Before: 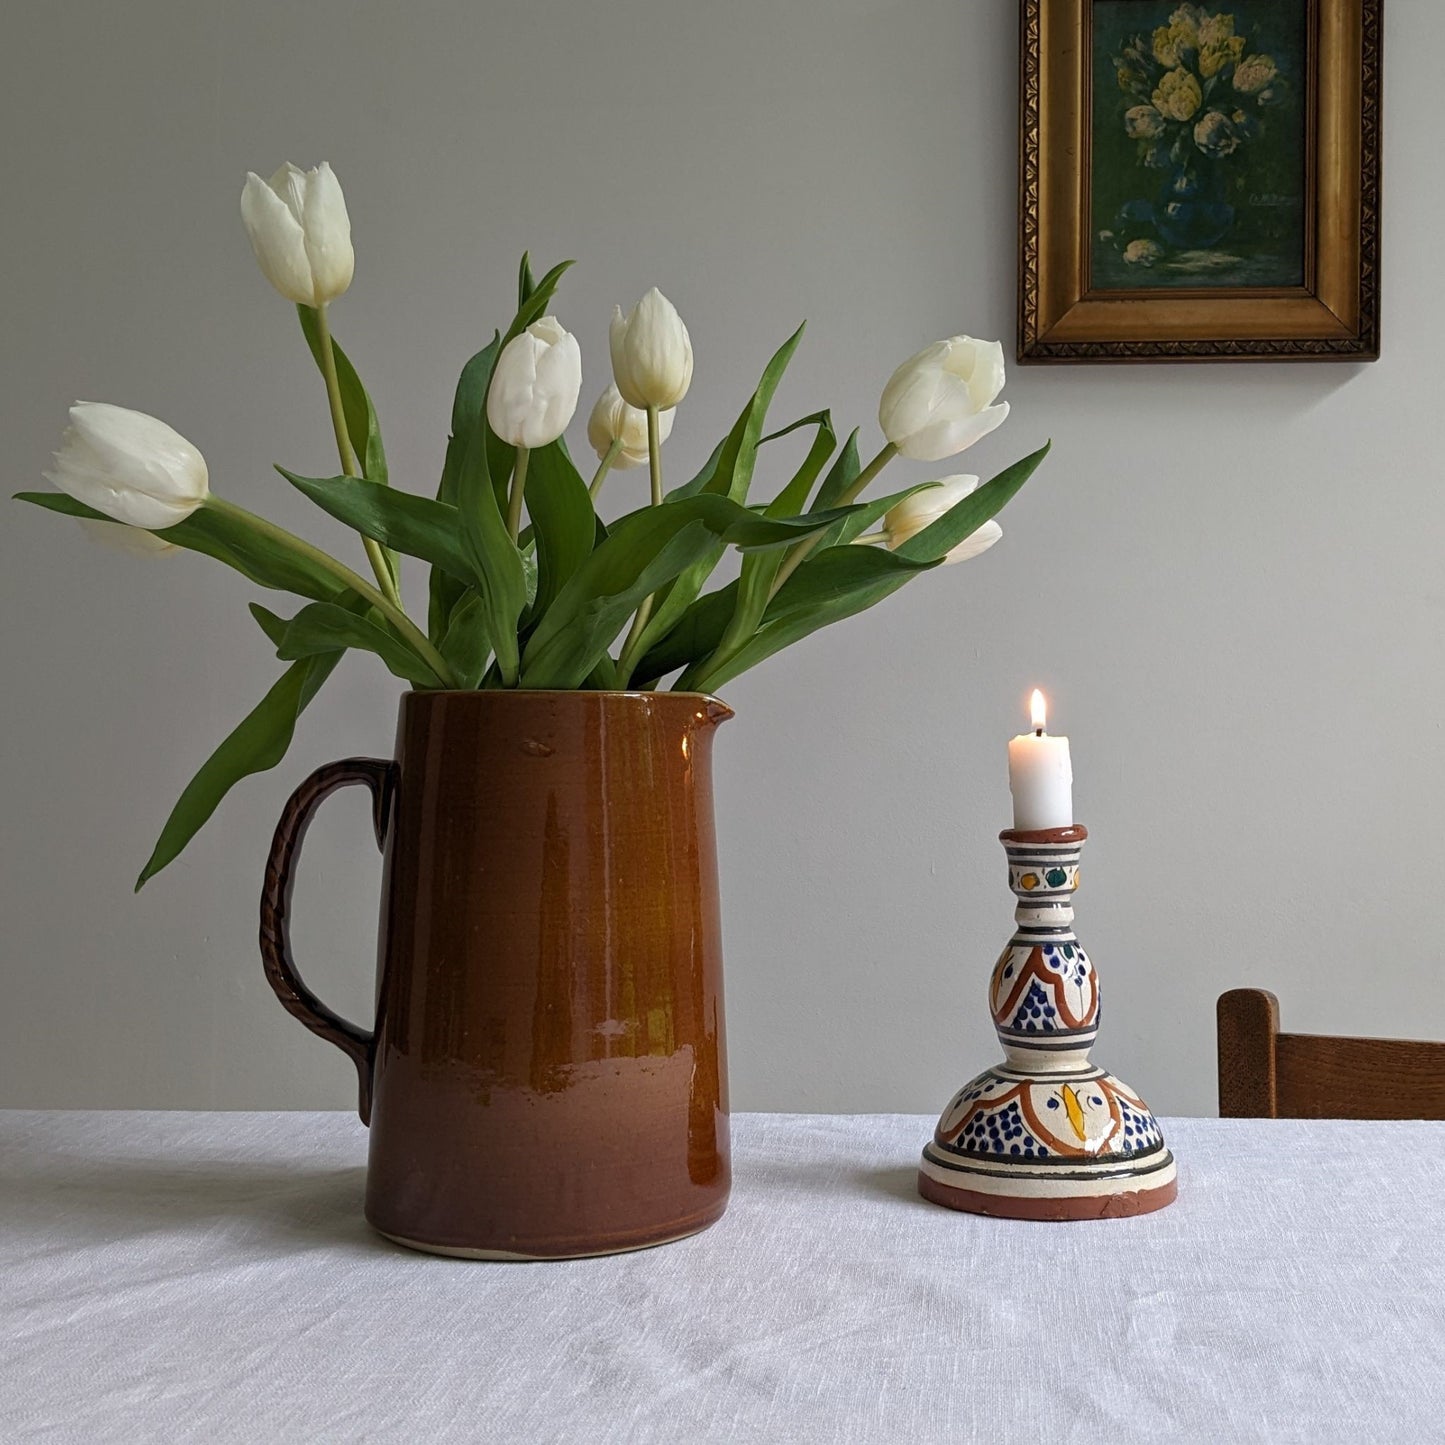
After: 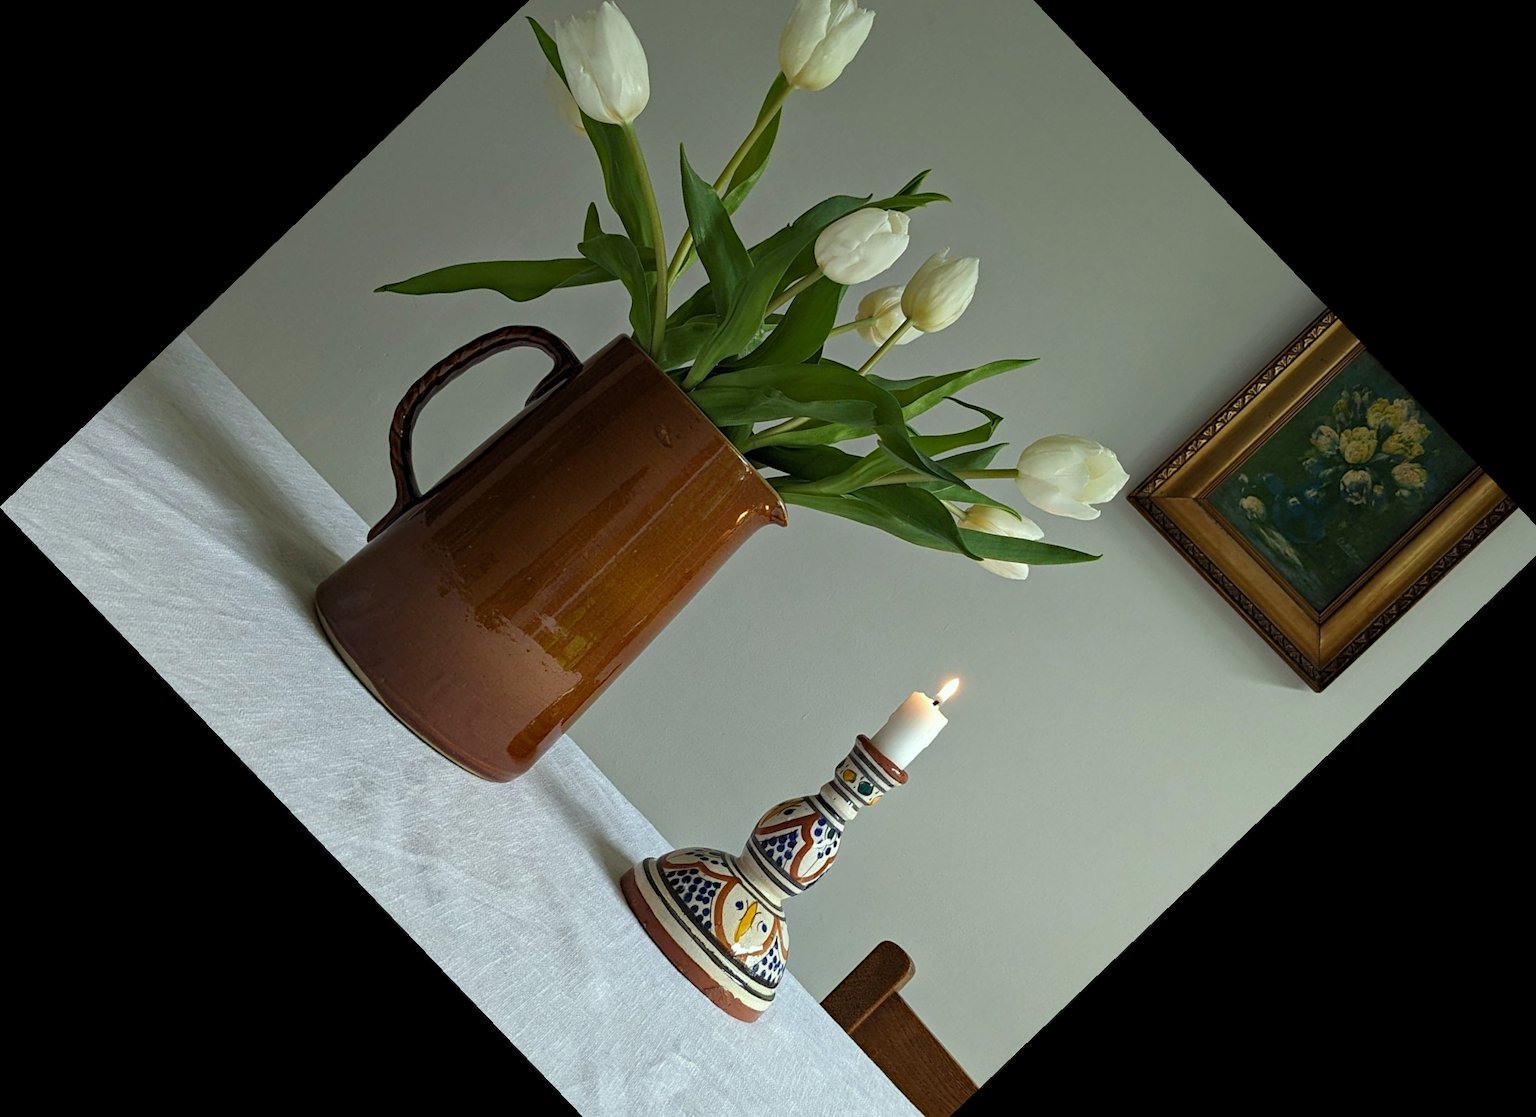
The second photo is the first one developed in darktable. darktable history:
color correction: highlights a* -8, highlights b* 3.1
crop and rotate: angle -46.26°, top 16.234%, right 0.912%, bottom 11.704%
haze removal: compatibility mode true, adaptive false
